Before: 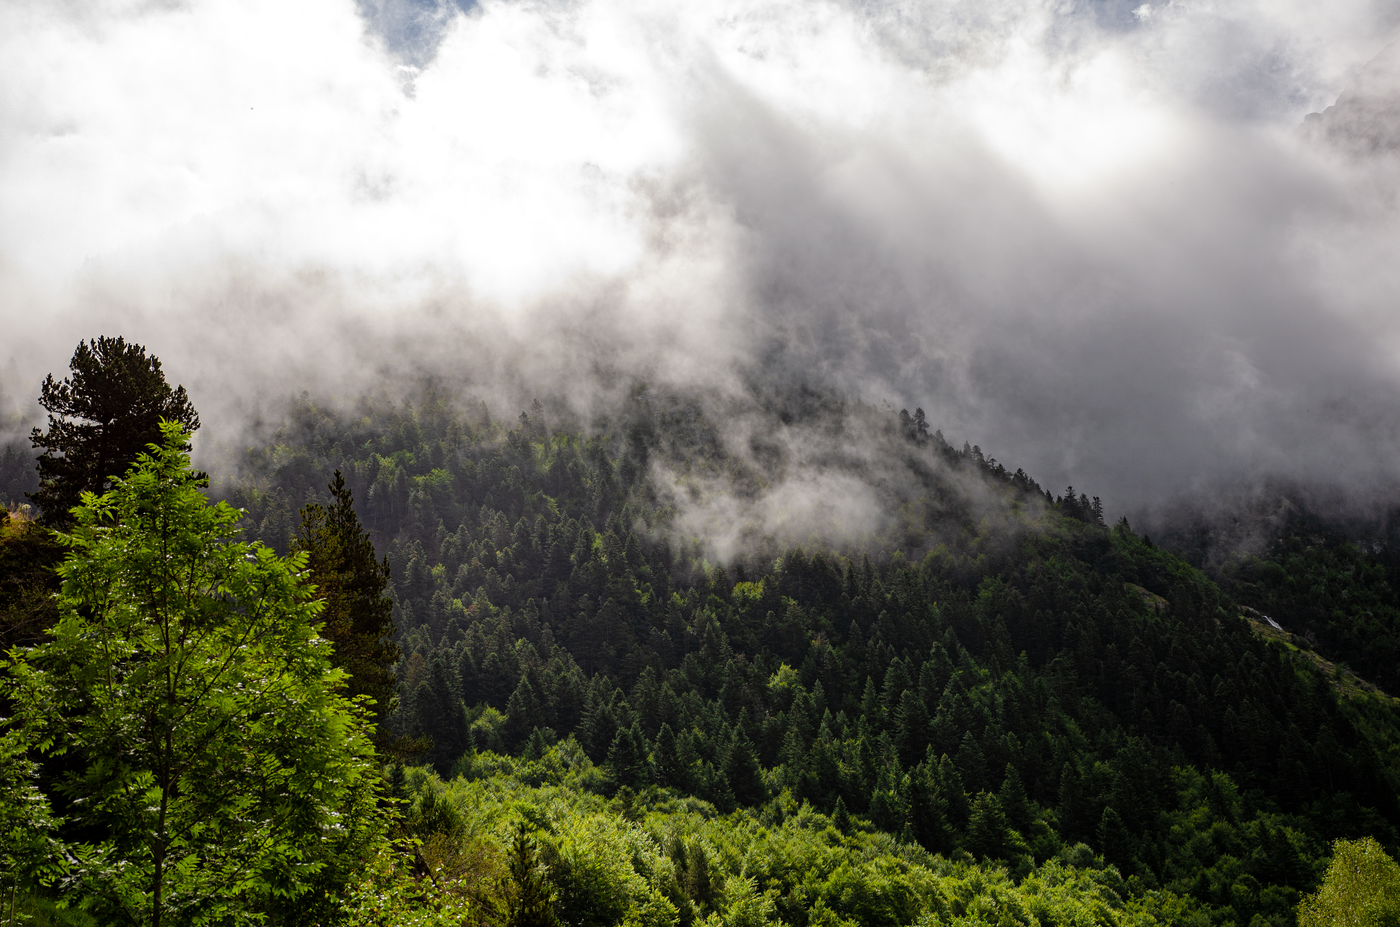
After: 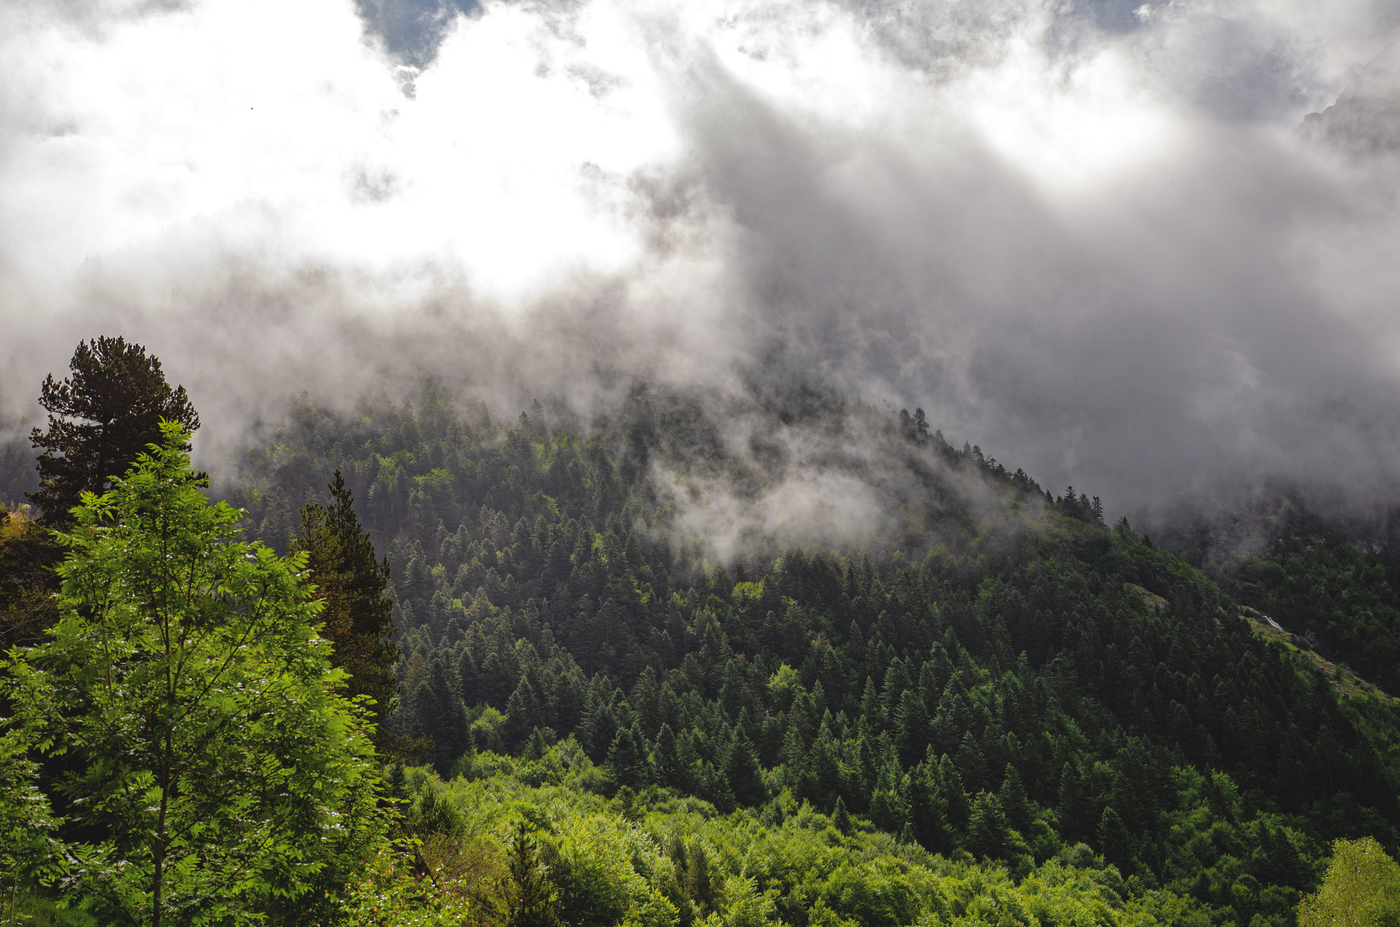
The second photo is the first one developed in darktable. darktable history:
shadows and highlights: on, module defaults
exposure: black level correction -0.005, exposure 0.054 EV
